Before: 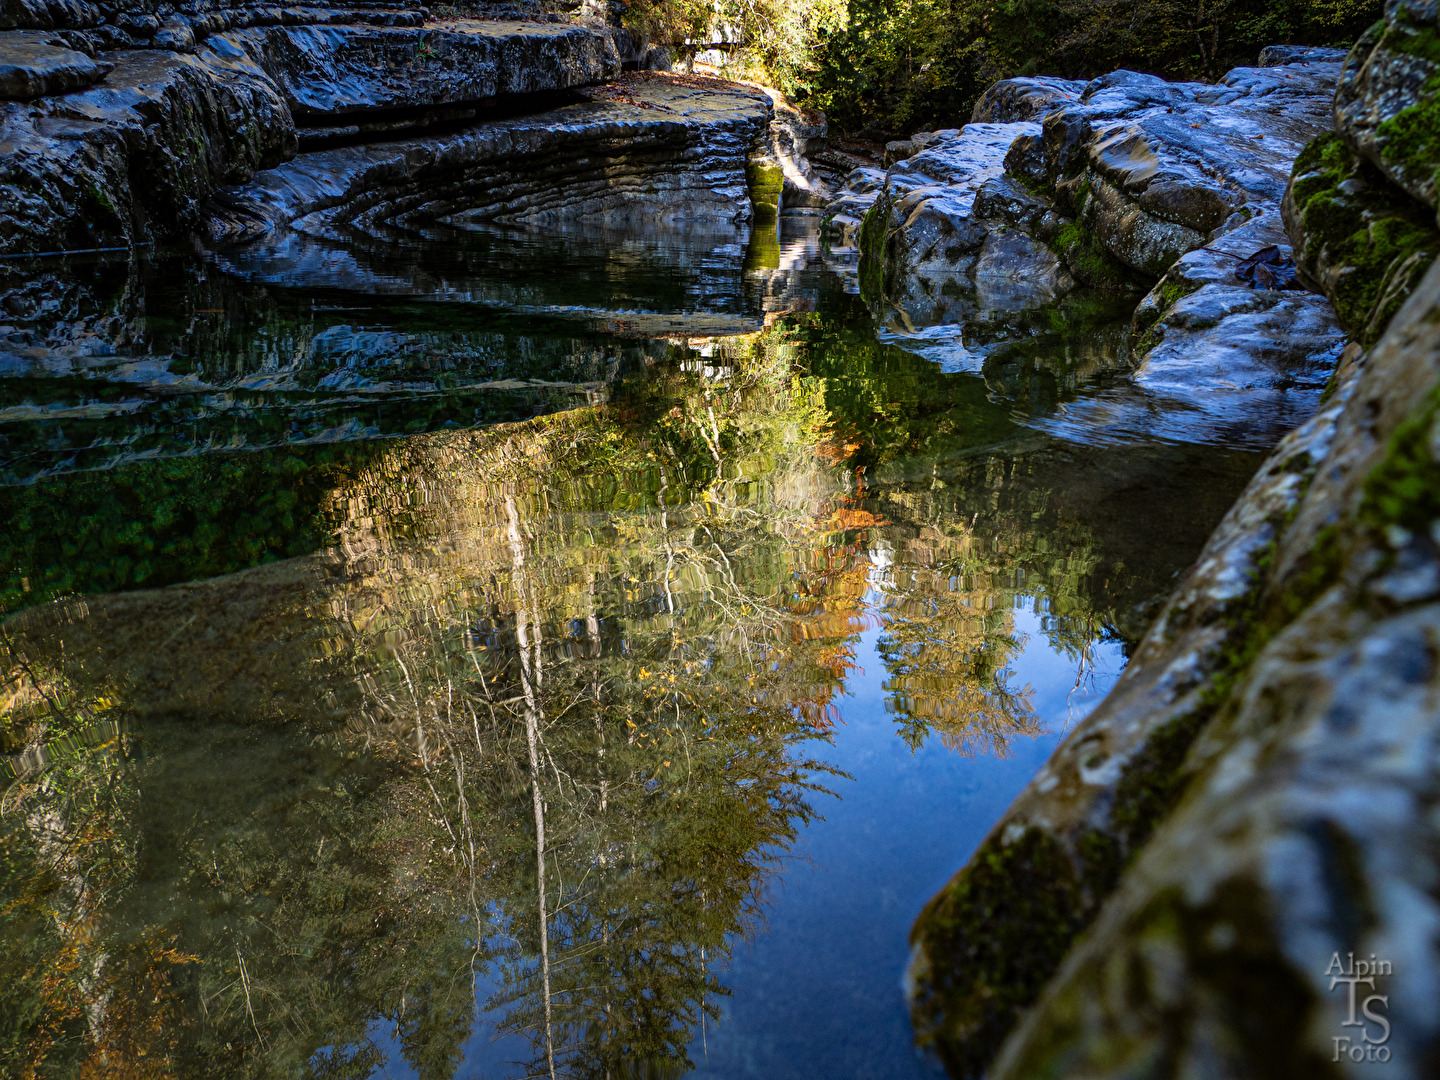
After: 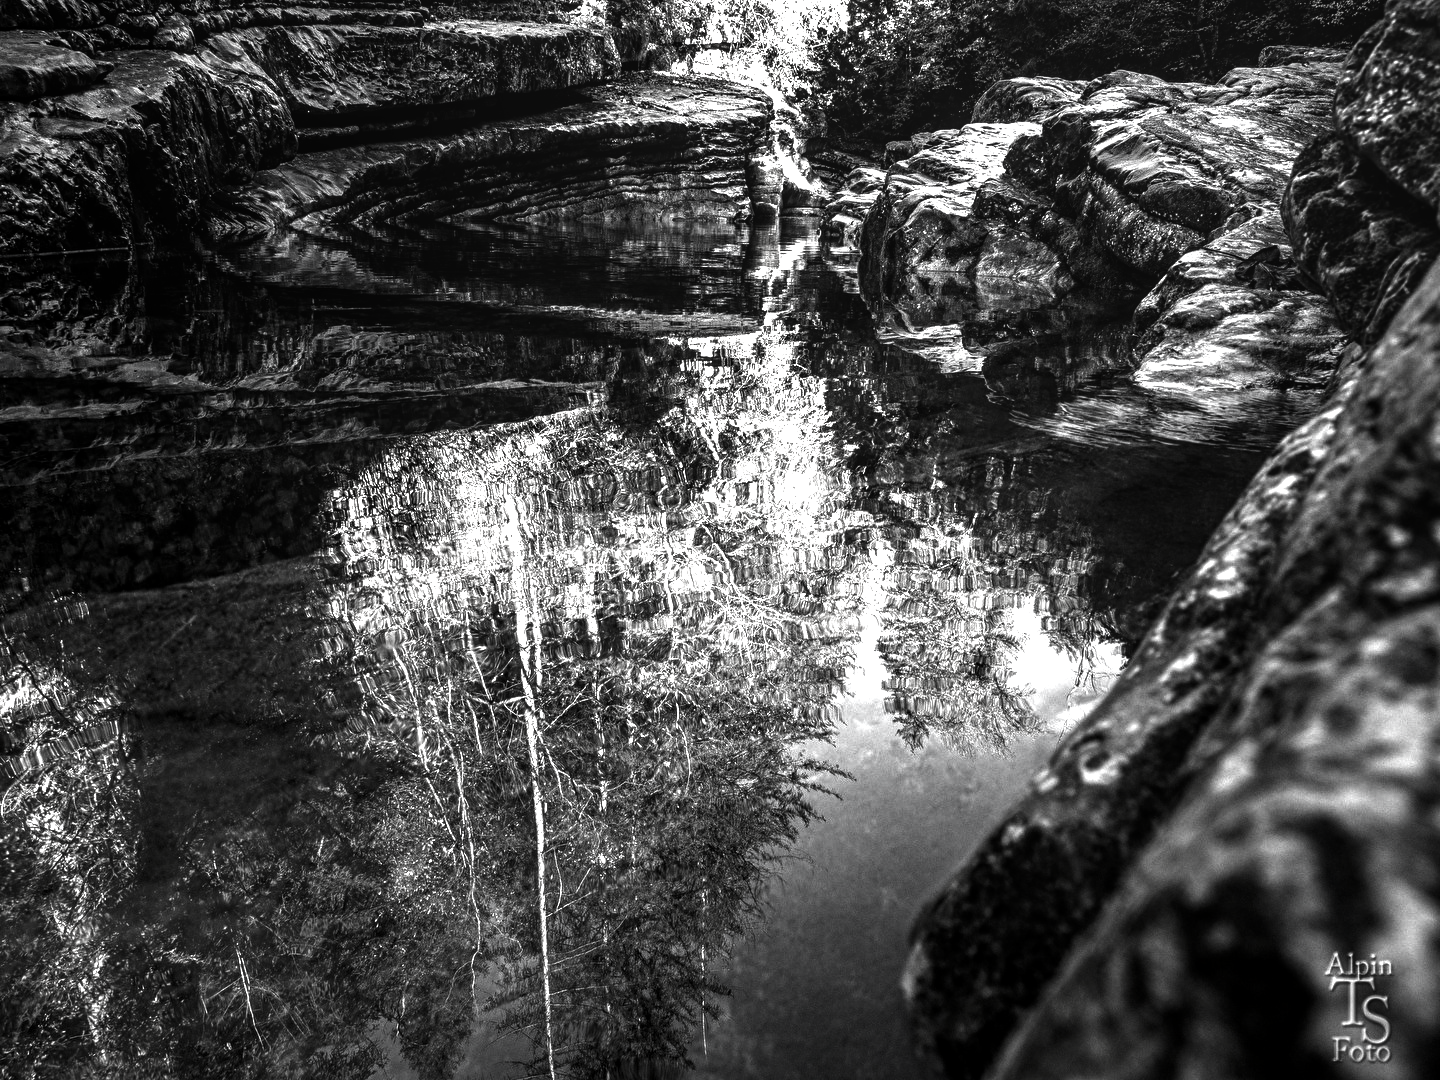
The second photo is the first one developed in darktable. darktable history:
contrast brightness saturation: contrast -0.027, brightness -0.579, saturation -0.994
exposure: black level correction 0, exposure 1.684 EV, compensate exposure bias true, compensate highlight preservation false
color balance rgb: linear chroma grading › global chroma 18.577%, perceptual saturation grading › global saturation -0.148%, global vibrance 32.662%
local contrast: on, module defaults
